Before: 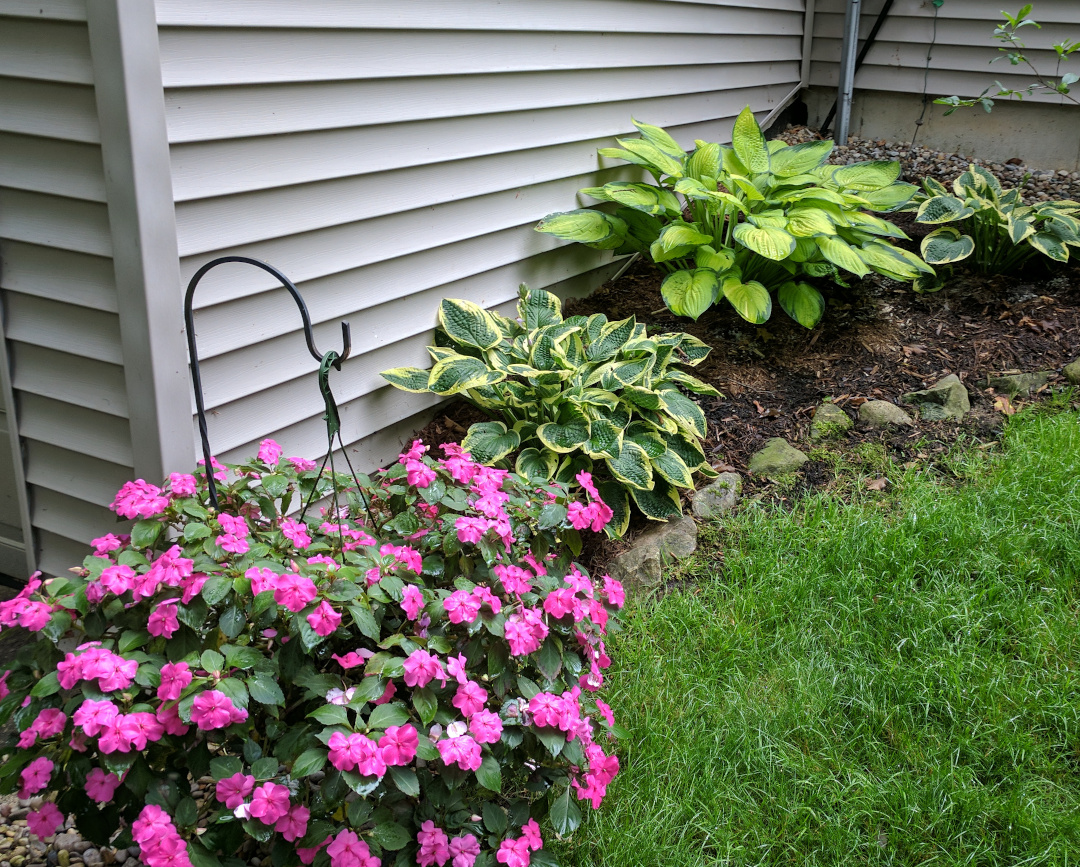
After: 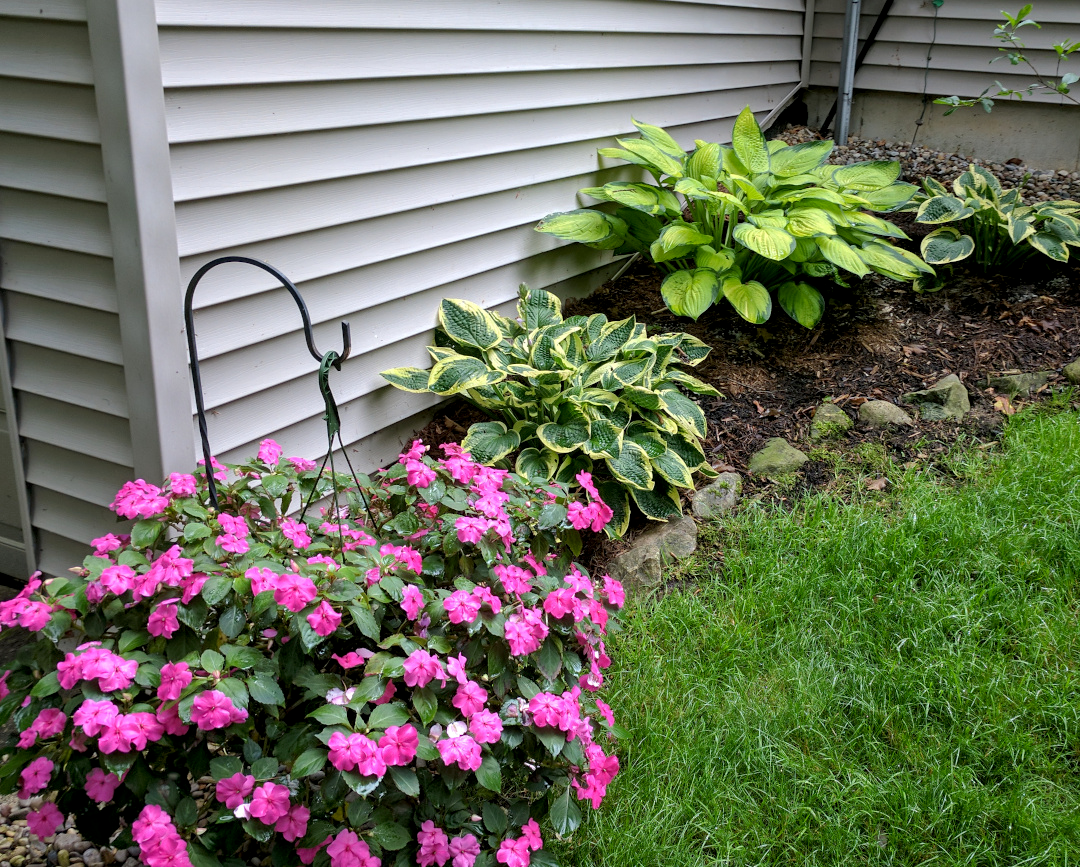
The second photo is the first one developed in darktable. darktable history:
exposure: black level correction 0.004, exposure 0.017 EV, compensate exposure bias true, compensate highlight preservation false
tone equalizer: on, module defaults
